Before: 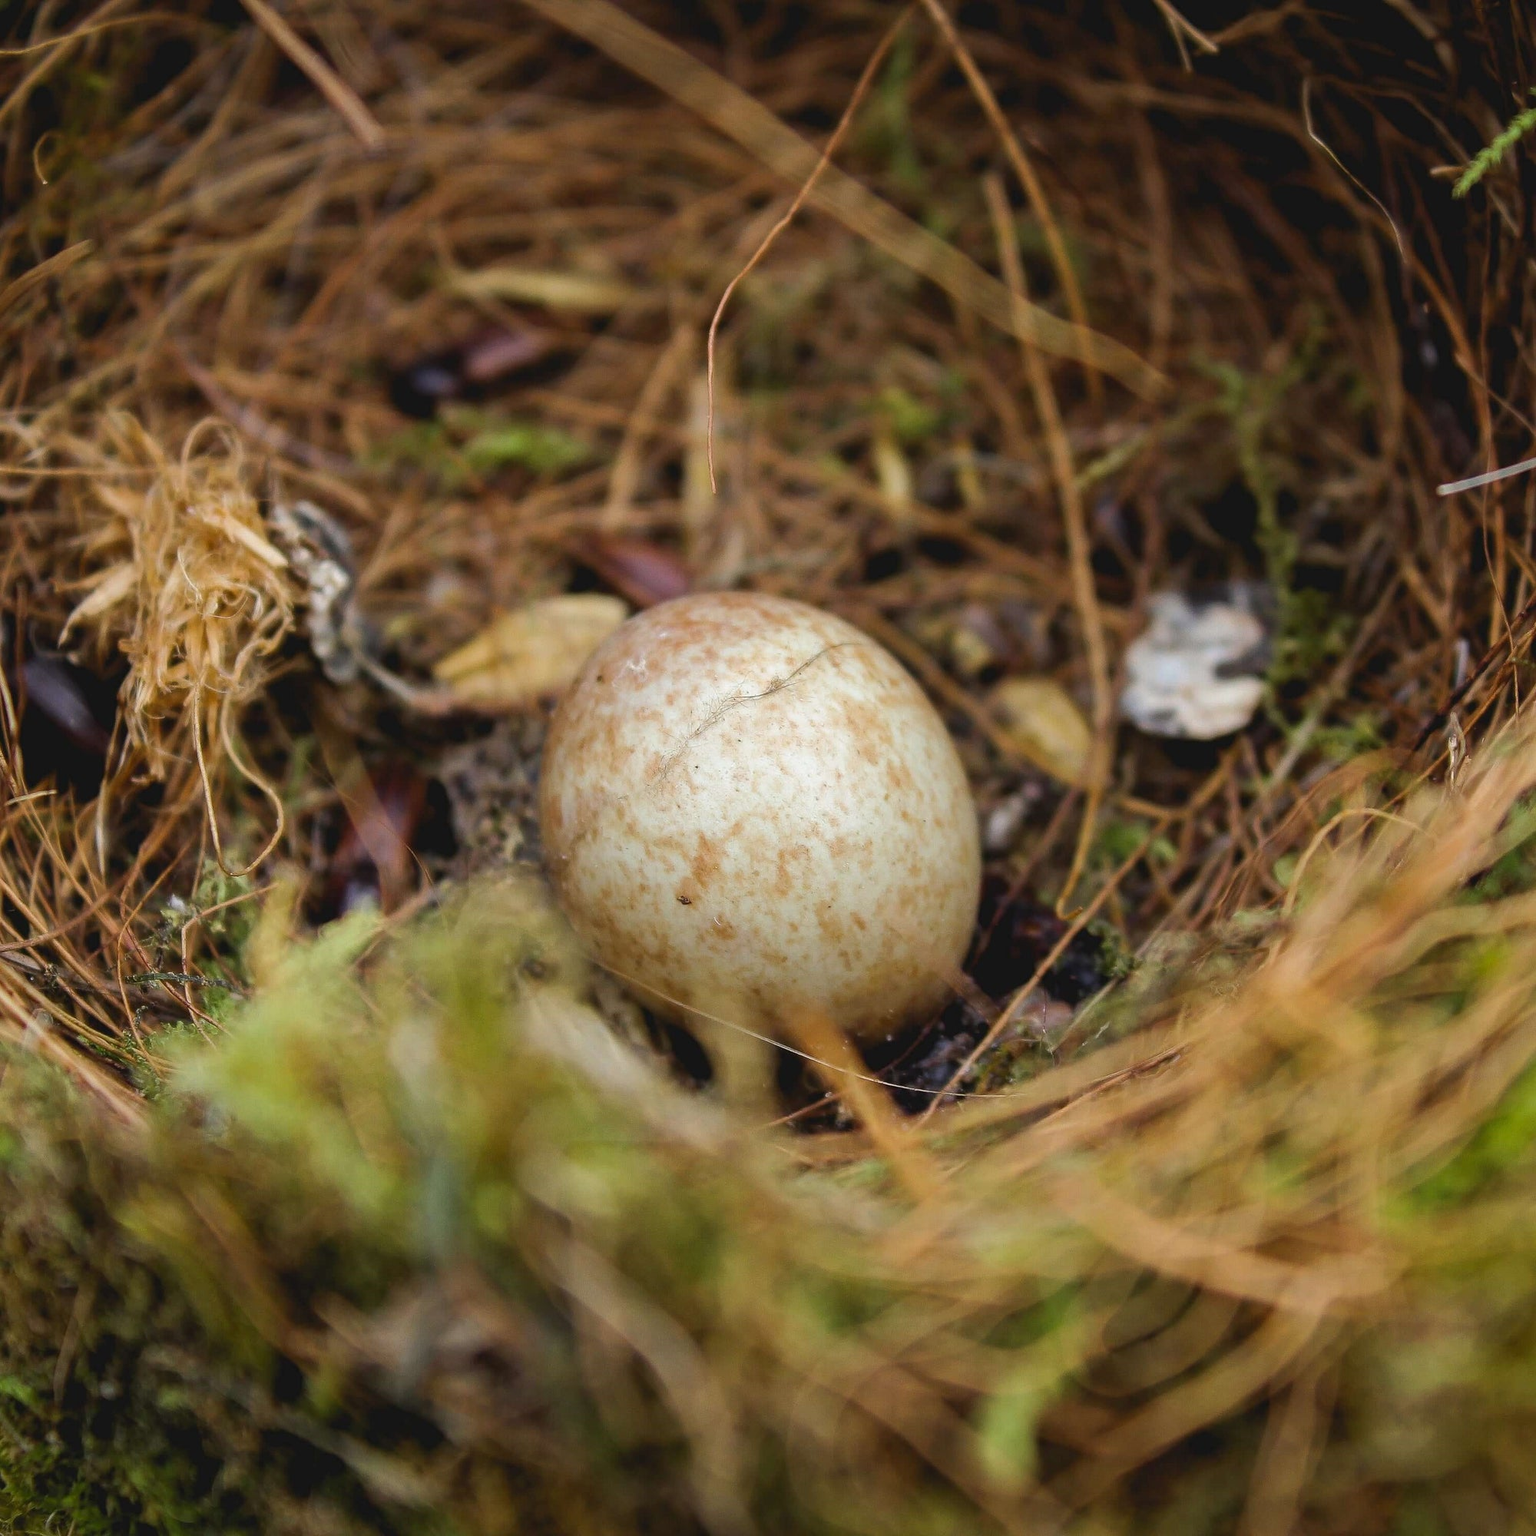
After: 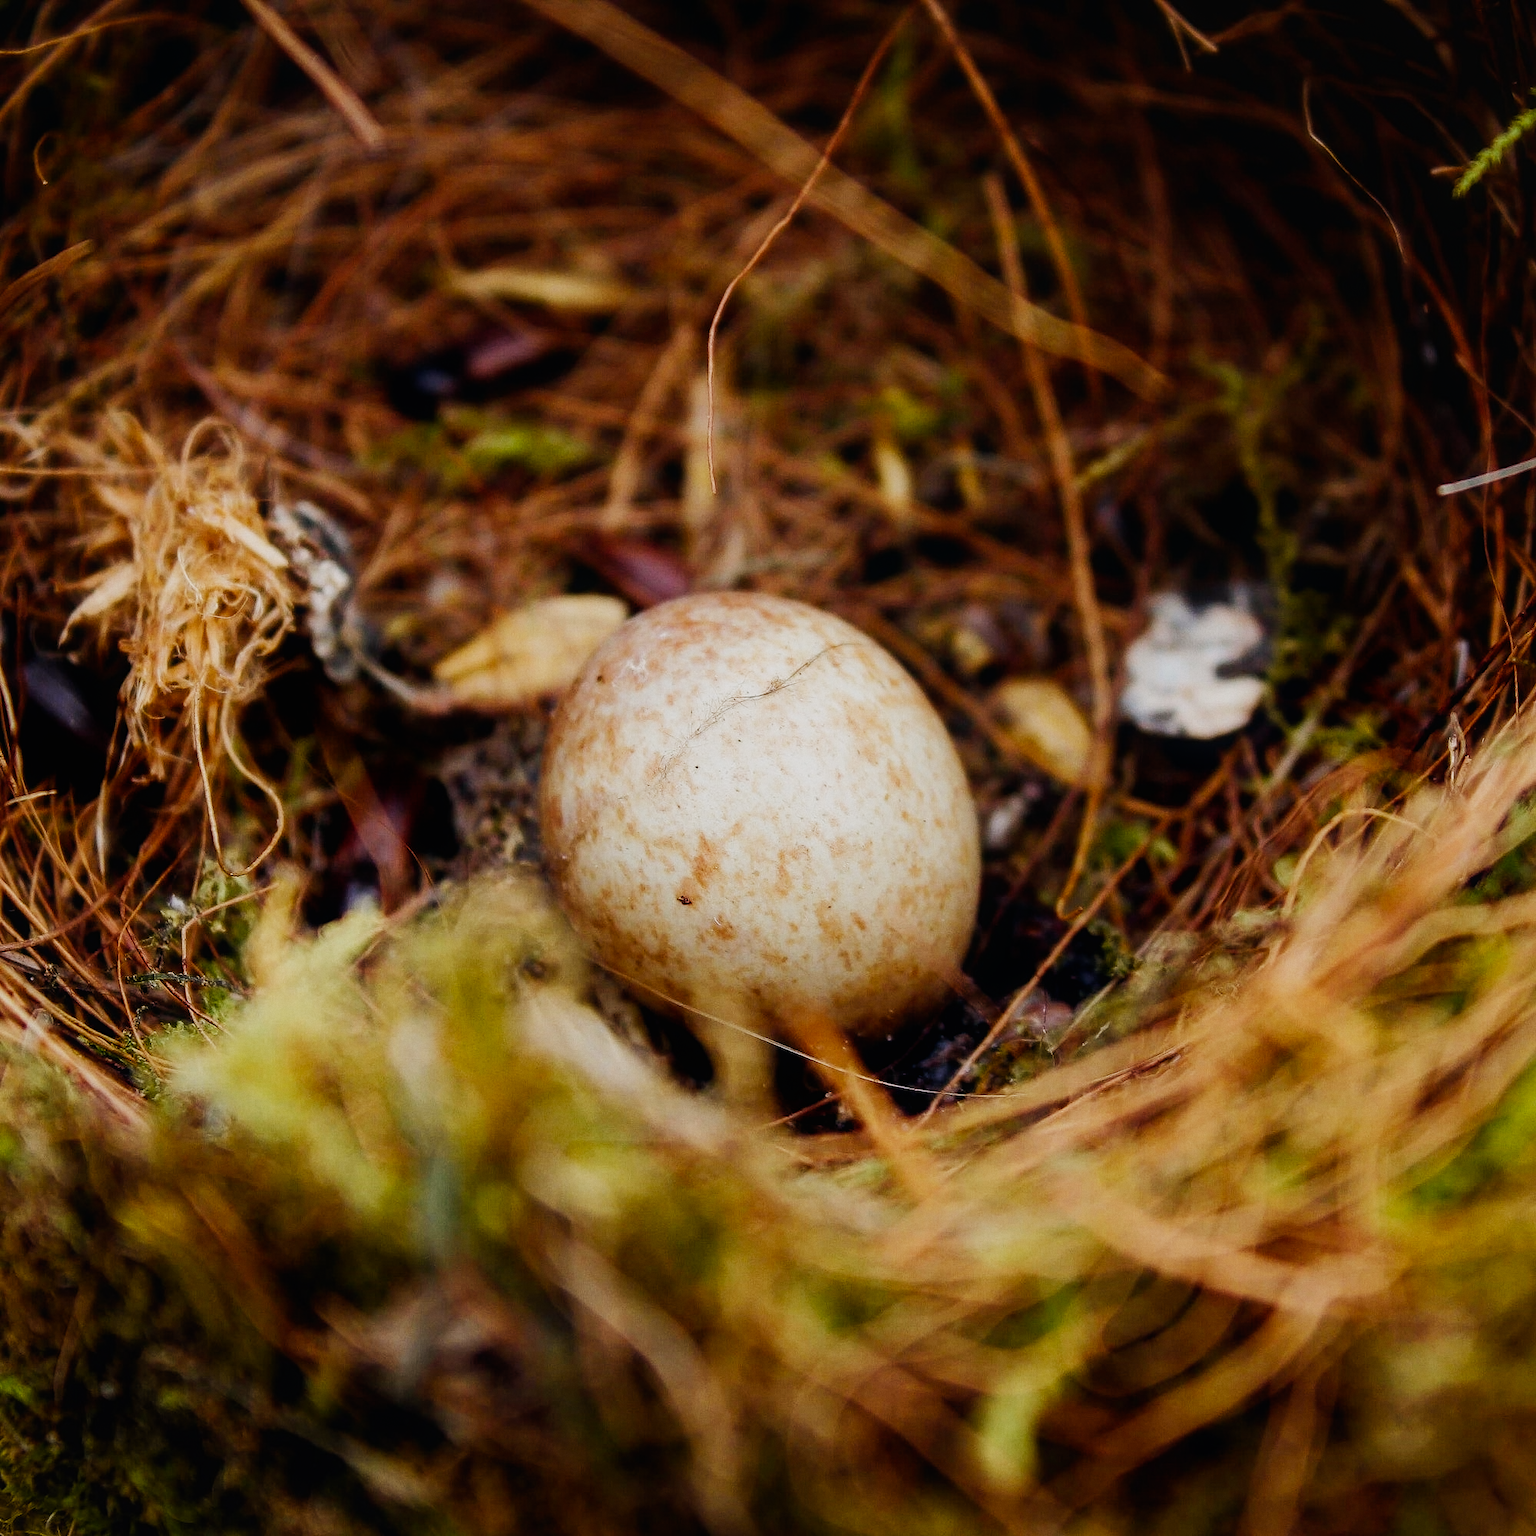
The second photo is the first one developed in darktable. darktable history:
contrast equalizer: y [[0.5, 0.486, 0.447, 0.446, 0.489, 0.5], [0.5 ×6], [0.5 ×6], [0 ×6], [0 ×6]]
color balance rgb: shadows lift › chroma 1%, shadows lift › hue 28.8°, power › hue 60°, highlights gain › chroma 1%, highlights gain › hue 60°, global offset › luminance 0.25%, perceptual saturation grading › highlights -20%, perceptual saturation grading › shadows 20%, perceptual brilliance grading › highlights 5%, perceptual brilliance grading › shadows -10%, global vibrance 19.67%
color equalizer: saturation › orange 1.03, saturation › green 0.92, saturation › blue 1.05, hue › yellow -4.8, hue › green 2.4, brightness › red 0.927, brightness › orange 1.04, brightness › yellow 1.04, brightness › green 0.9, brightness › cyan 0.953, brightness › blue 0.92, brightness › lavender 0.98, brightness › magenta 0.98 | blend: blend mode normal, opacity 100%; mask: uniform (no mask)
diffuse or sharpen "bloom 20%": radius span 32, 1st order speed 50%, 2nd order speed 50%, 3rd order speed 50%, 4th order speed 50% | blend: blend mode normal, opacity 20%; mask: uniform (no mask)
grain "film": coarseness 0.09 ISO, strength 10%
rgb primaries: red hue -0.021, red purity 1.1, green hue 0.017, blue hue -0.087, blue purity 1.1
sigmoid: contrast 1.7, skew -0.2, preserve hue 0%, red attenuation 0.1, red rotation 0.035, green attenuation 0.1, green rotation -0.017, blue attenuation 0.15, blue rotation -0.052, base primaries Rec2020
tone equalizer "reduce highlights": -8 EV -0.002 EV, -7 EV 0.005 EV, -6 EV -0.009 EV, -5 EV 0.011 EV, -4 EV -0.012 EV, -3 EV 0.007 EV, -2 EV -0.062 EV, -1 EV -0.293 EV, +0 EV -0.582 EV, smoothing diameter 2%, edges refinement/feathering 20, mask exposure compensation -1.57 EV, filter diffusion 5
diffuse or sharpen "_builtin_local contrast | fast": radius span 512, edge sensitivity 0.01, edge threshold 0.05, 3rd order anisotropy 500%, 3rd order speed -50%, central radius 512
